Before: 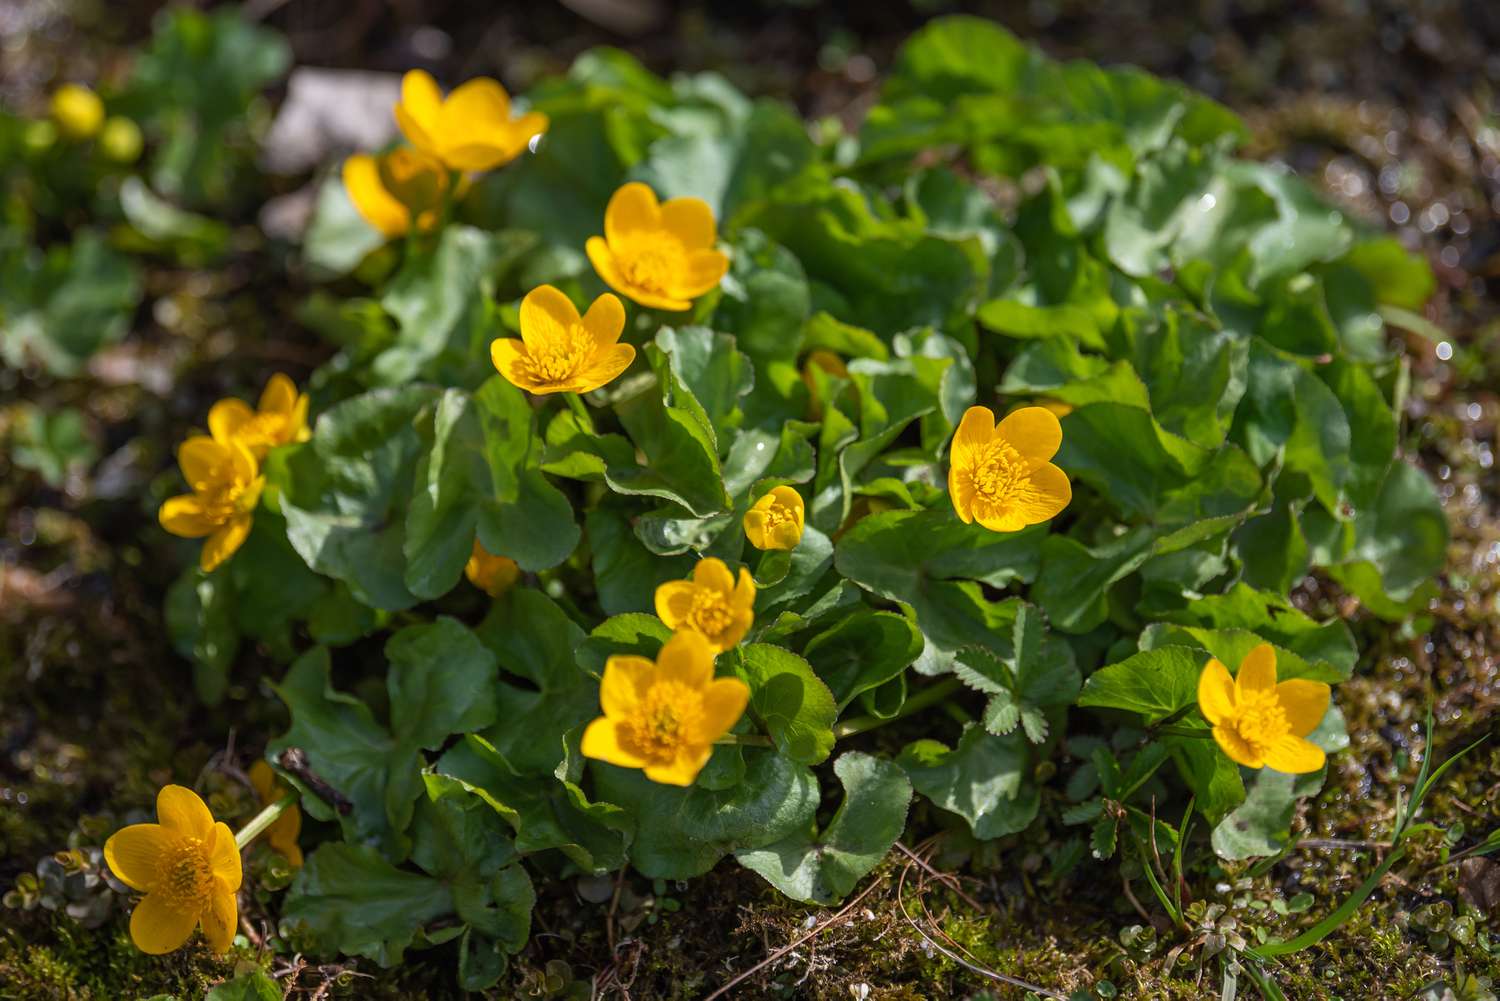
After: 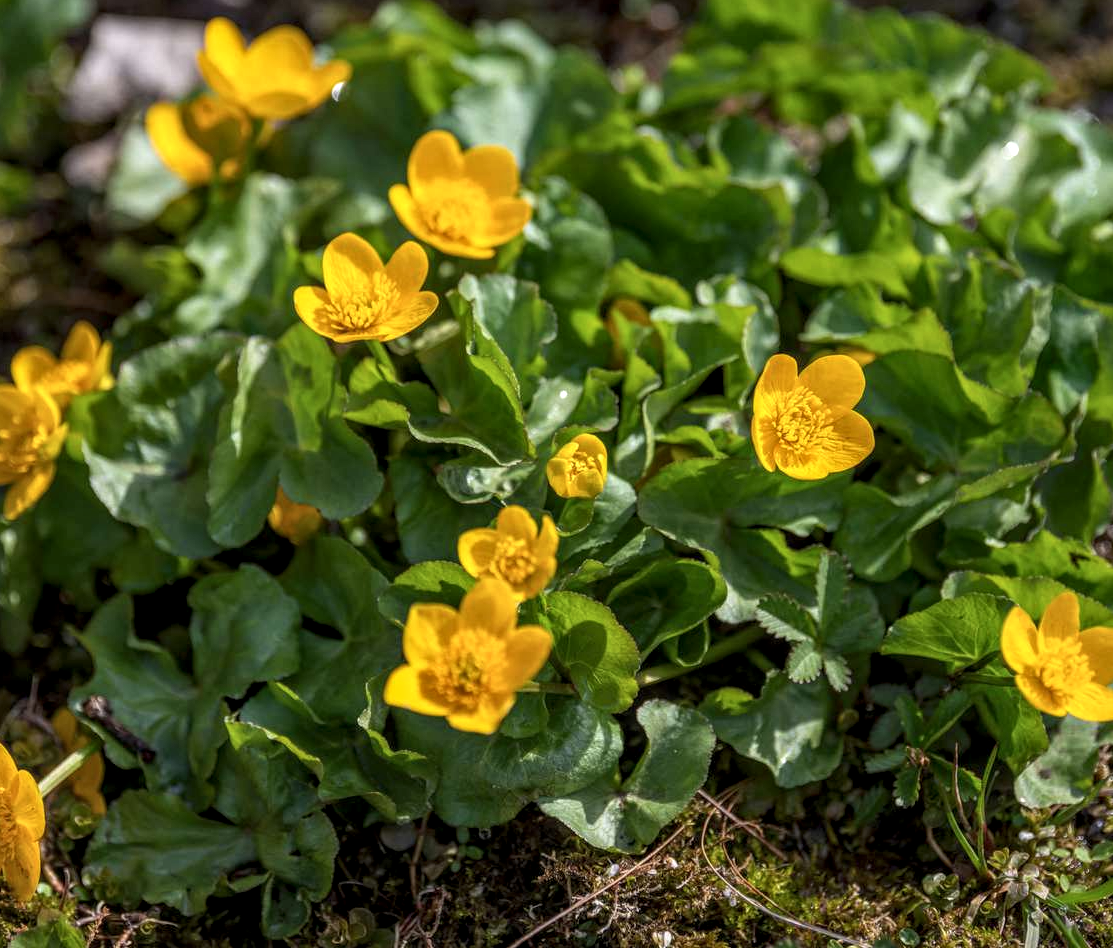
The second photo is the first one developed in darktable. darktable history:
crop and rotate: left 13.15%, top 5.251%, right 12.609%
local contrast: highlights 61%, detail 143%, midtone range 0.428
